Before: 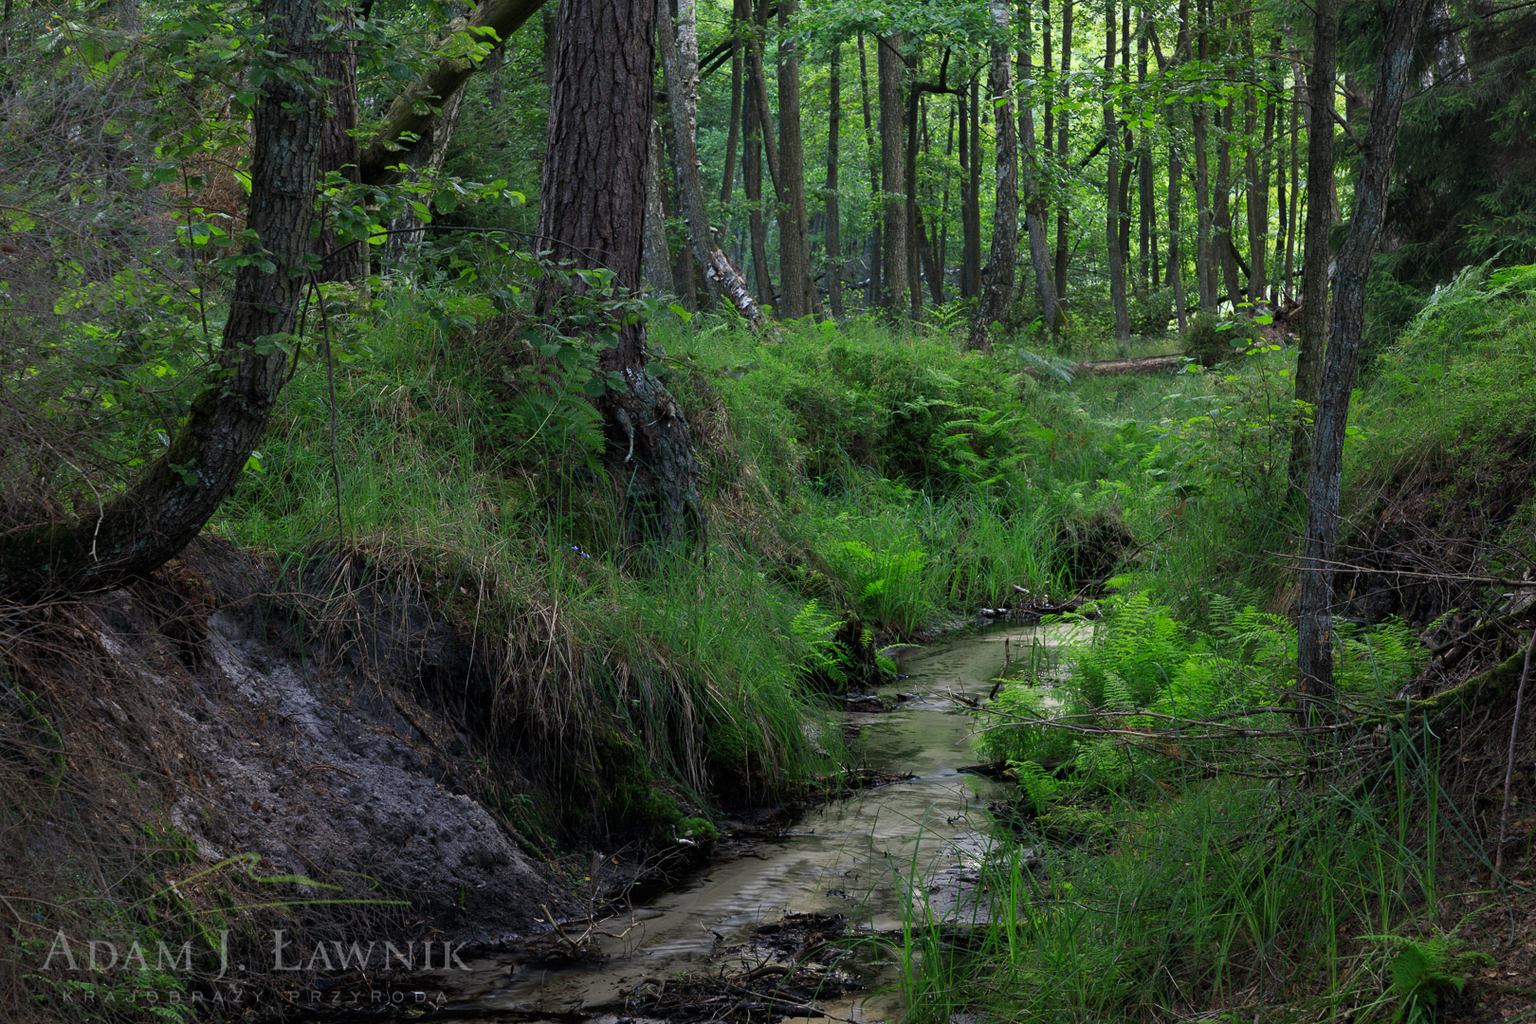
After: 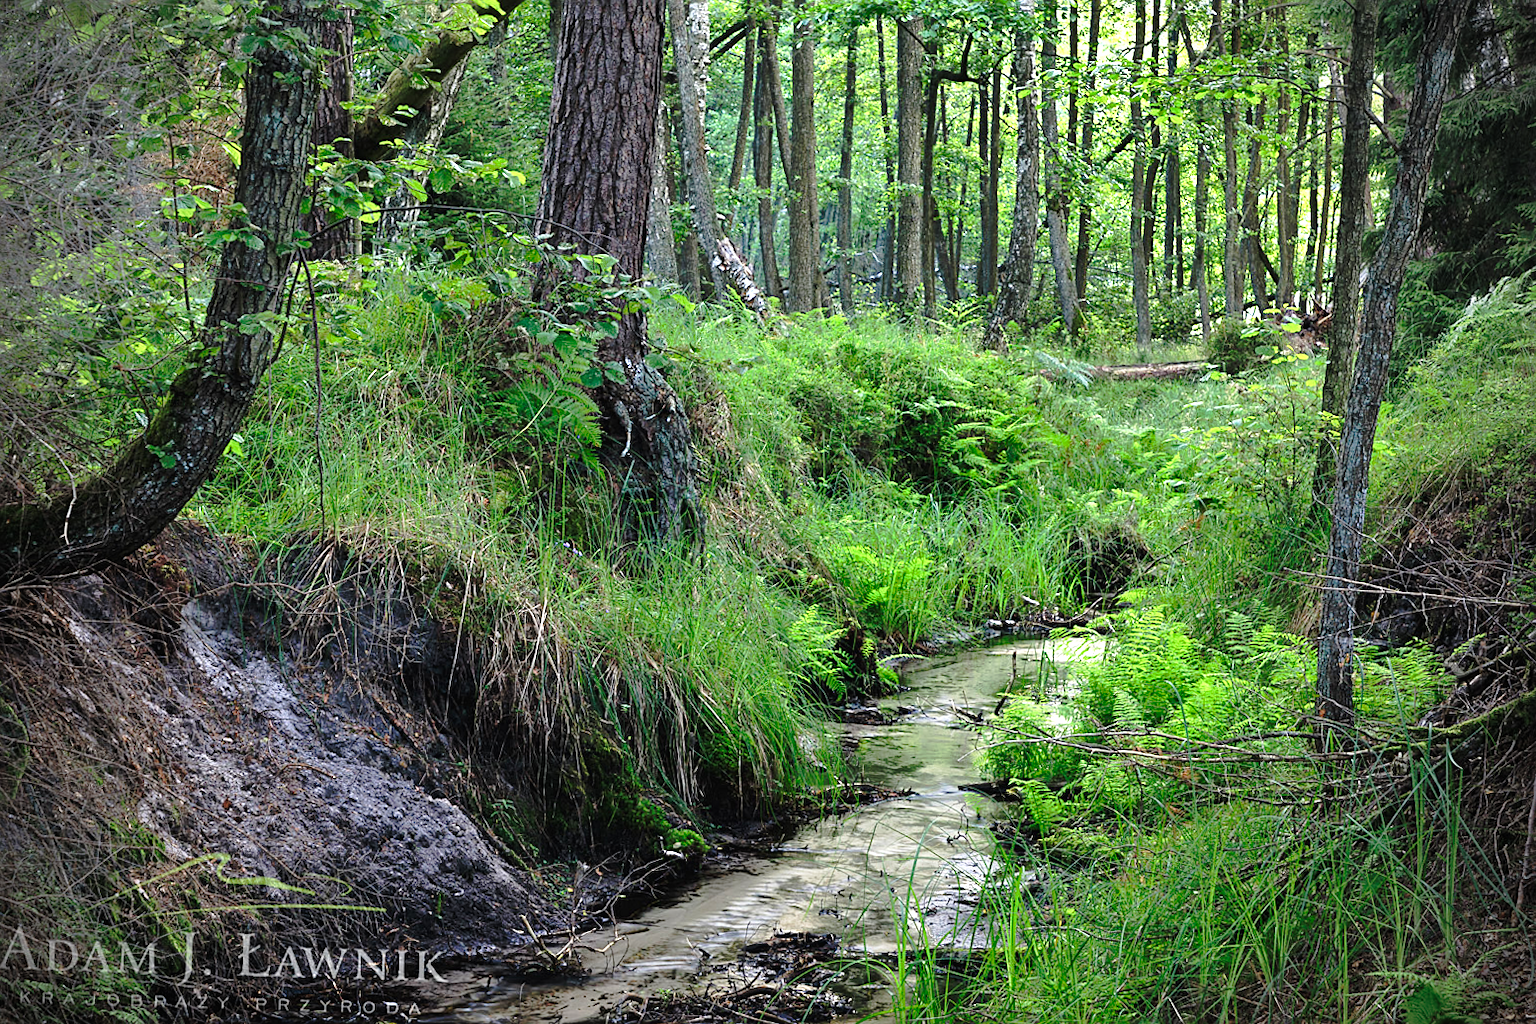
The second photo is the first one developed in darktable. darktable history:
crop and rotate: angle -1.62°
exposure: black level correction 0, exposure 1.471 EV, compensate exposure bias true, compensate highlight preservation false
shadows and highlights: shadows 24.32, highlights -79.62, soften with gaussian
sharpen: on, module defaults
vignetting: brightness -0.874, unbound false
tone curve: curves: ch0 [(0.003, 0.015) (0.104, 0.07) (0.239, 0.201) (0.327, 0.317) (0.401, 0.443) (0.495, 0.55) (0.65, 0.68) (0.832, 0.858) (1, 0.977)]; ch1 [(0, 0) (0.161, 0.092) (0.35, 0.33) (0.379, 0.401) (0.447, 0.476) (0.495, 0.499) (0.515, 0.518) (0.55, 0.557) (0.621, 0.615) (0.718, 0.734) (1, 1)]; ch2 [(0, 0) (0.359, 0.372) (0.437, 0.437) (0.502, 0.501) (0.534, 0.537) (0.599, 0.586) (1, 1)], preserve colors none
